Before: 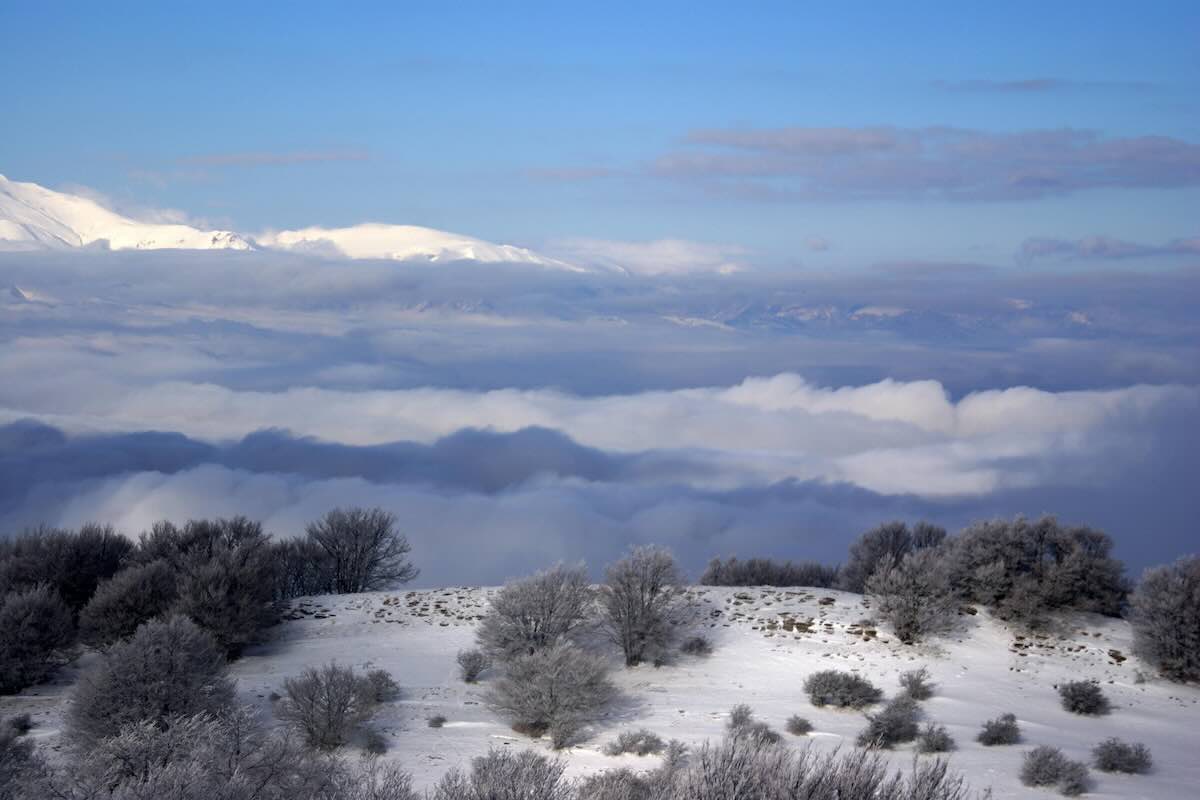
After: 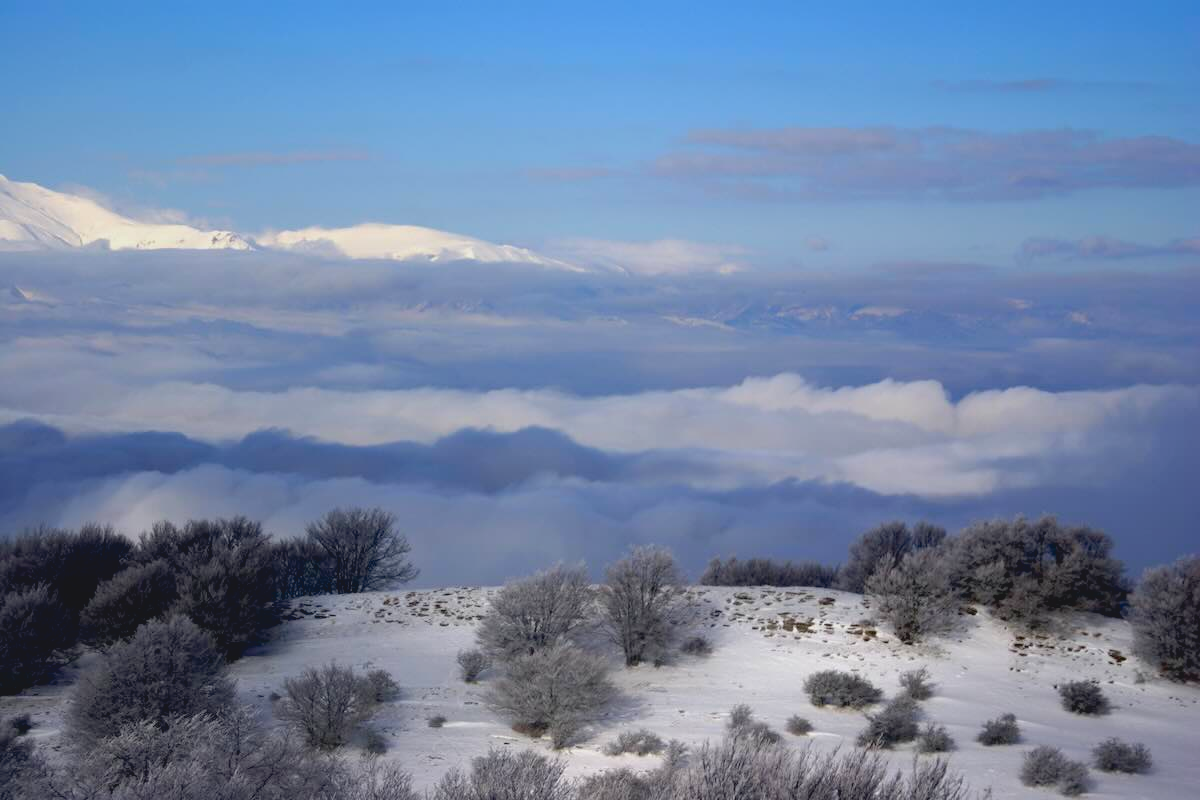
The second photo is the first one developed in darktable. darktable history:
exposure: black level correction 0.011, compensate highlight preservation false
lowpass: radius 0.1, contrast 0.85, saturation 1.1, unbound 0
